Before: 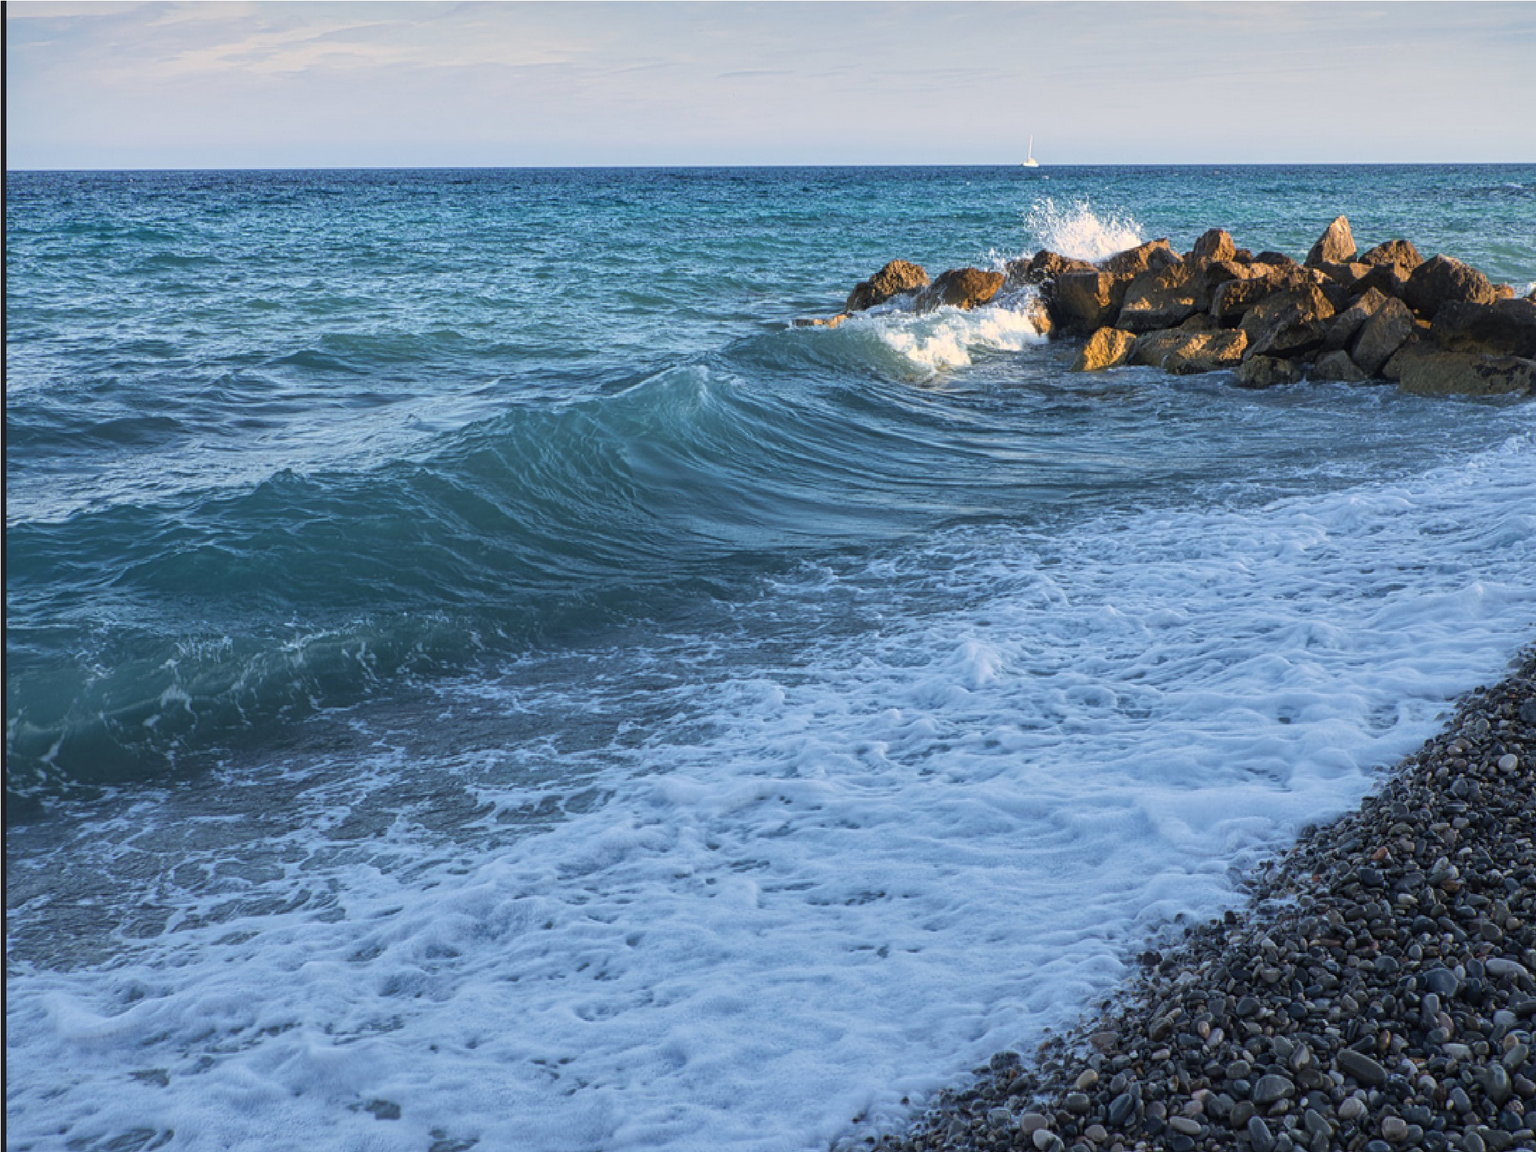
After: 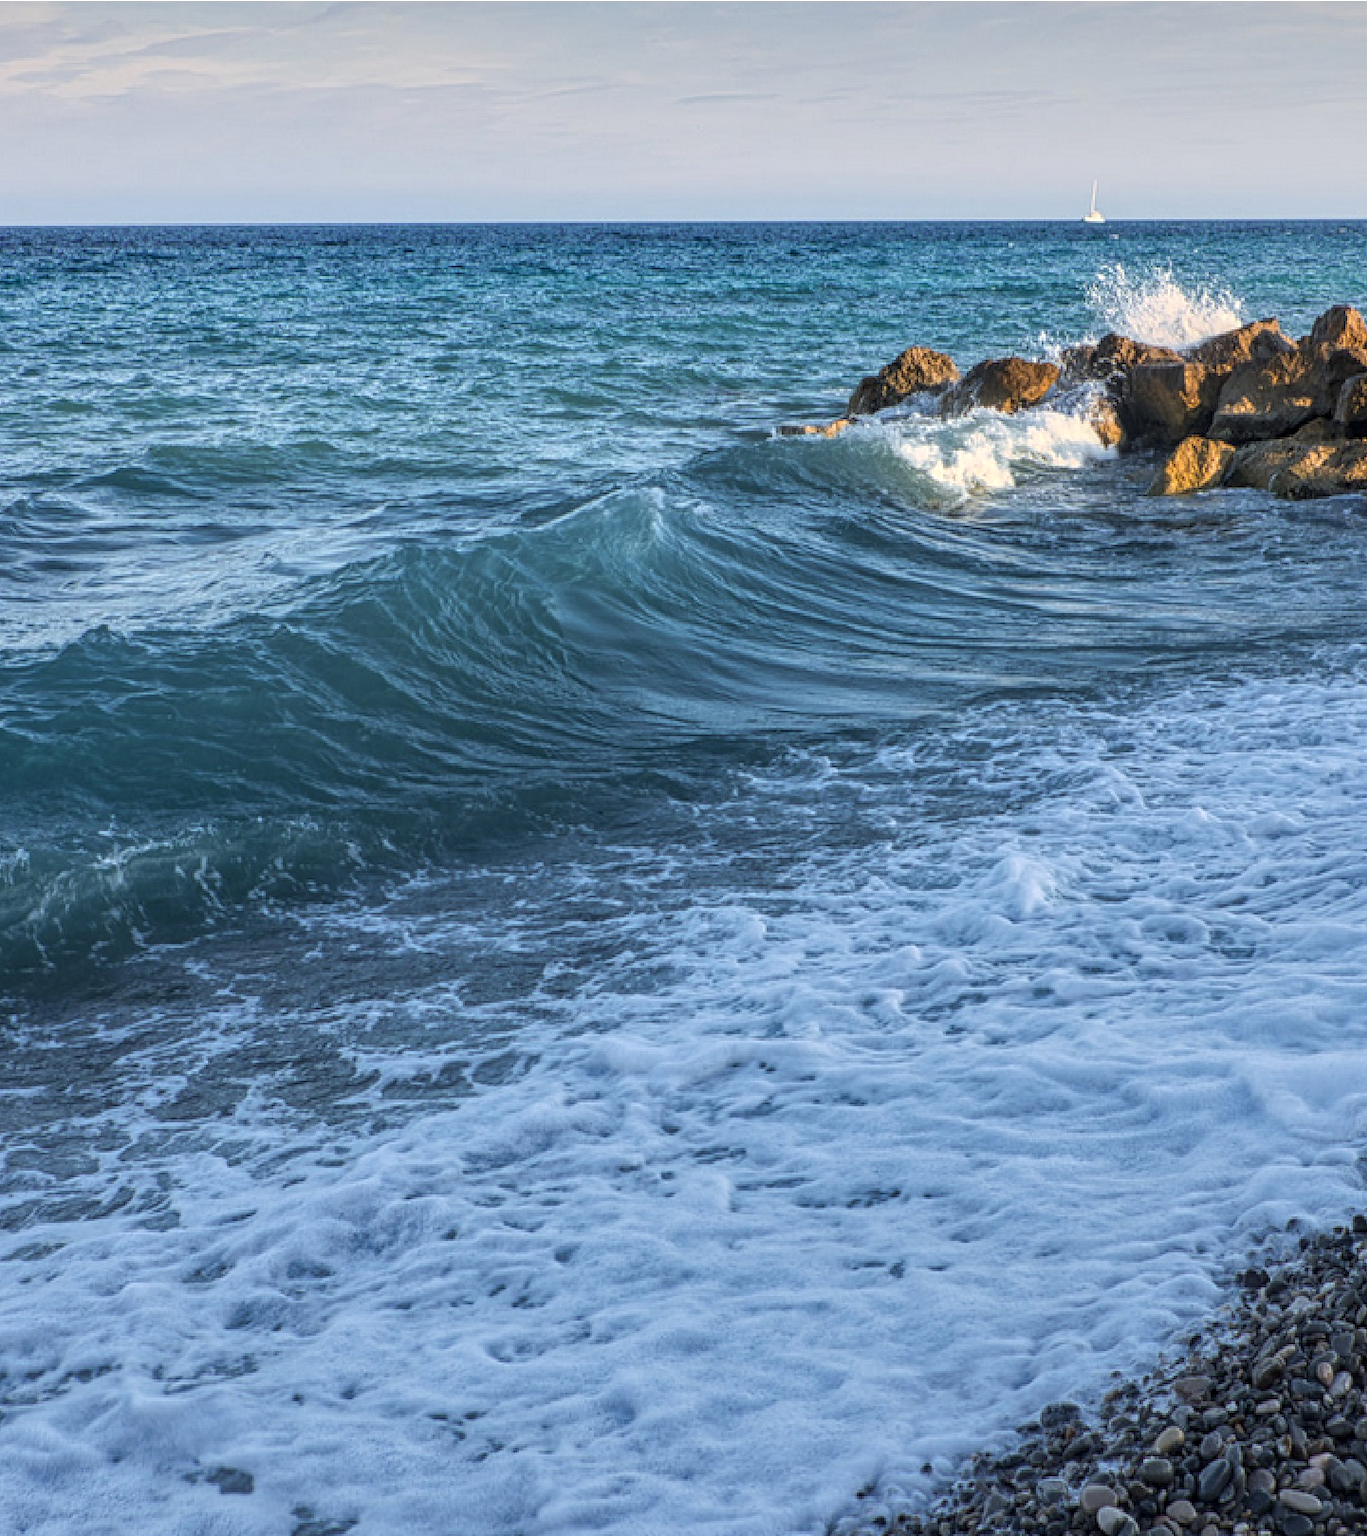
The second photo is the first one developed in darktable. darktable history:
crop and rotate: left 13.739%, right 19.545%
local contrast: highlights 2%, shadows 5%, detail 134%
